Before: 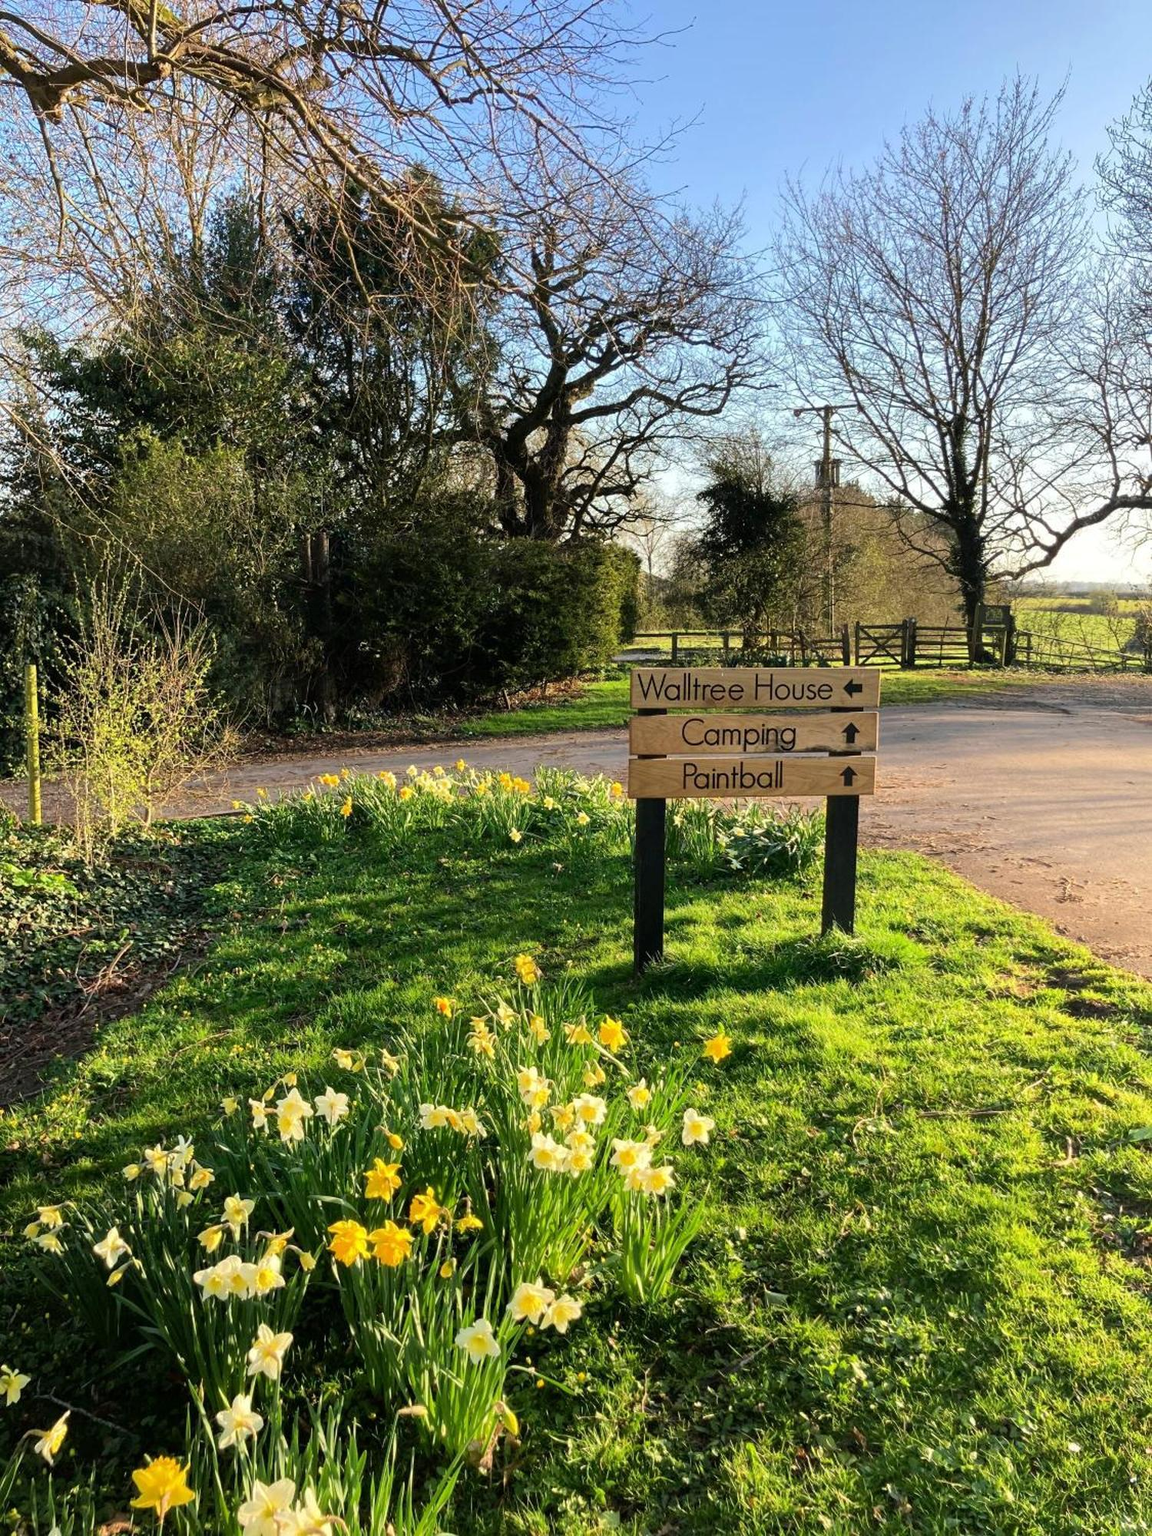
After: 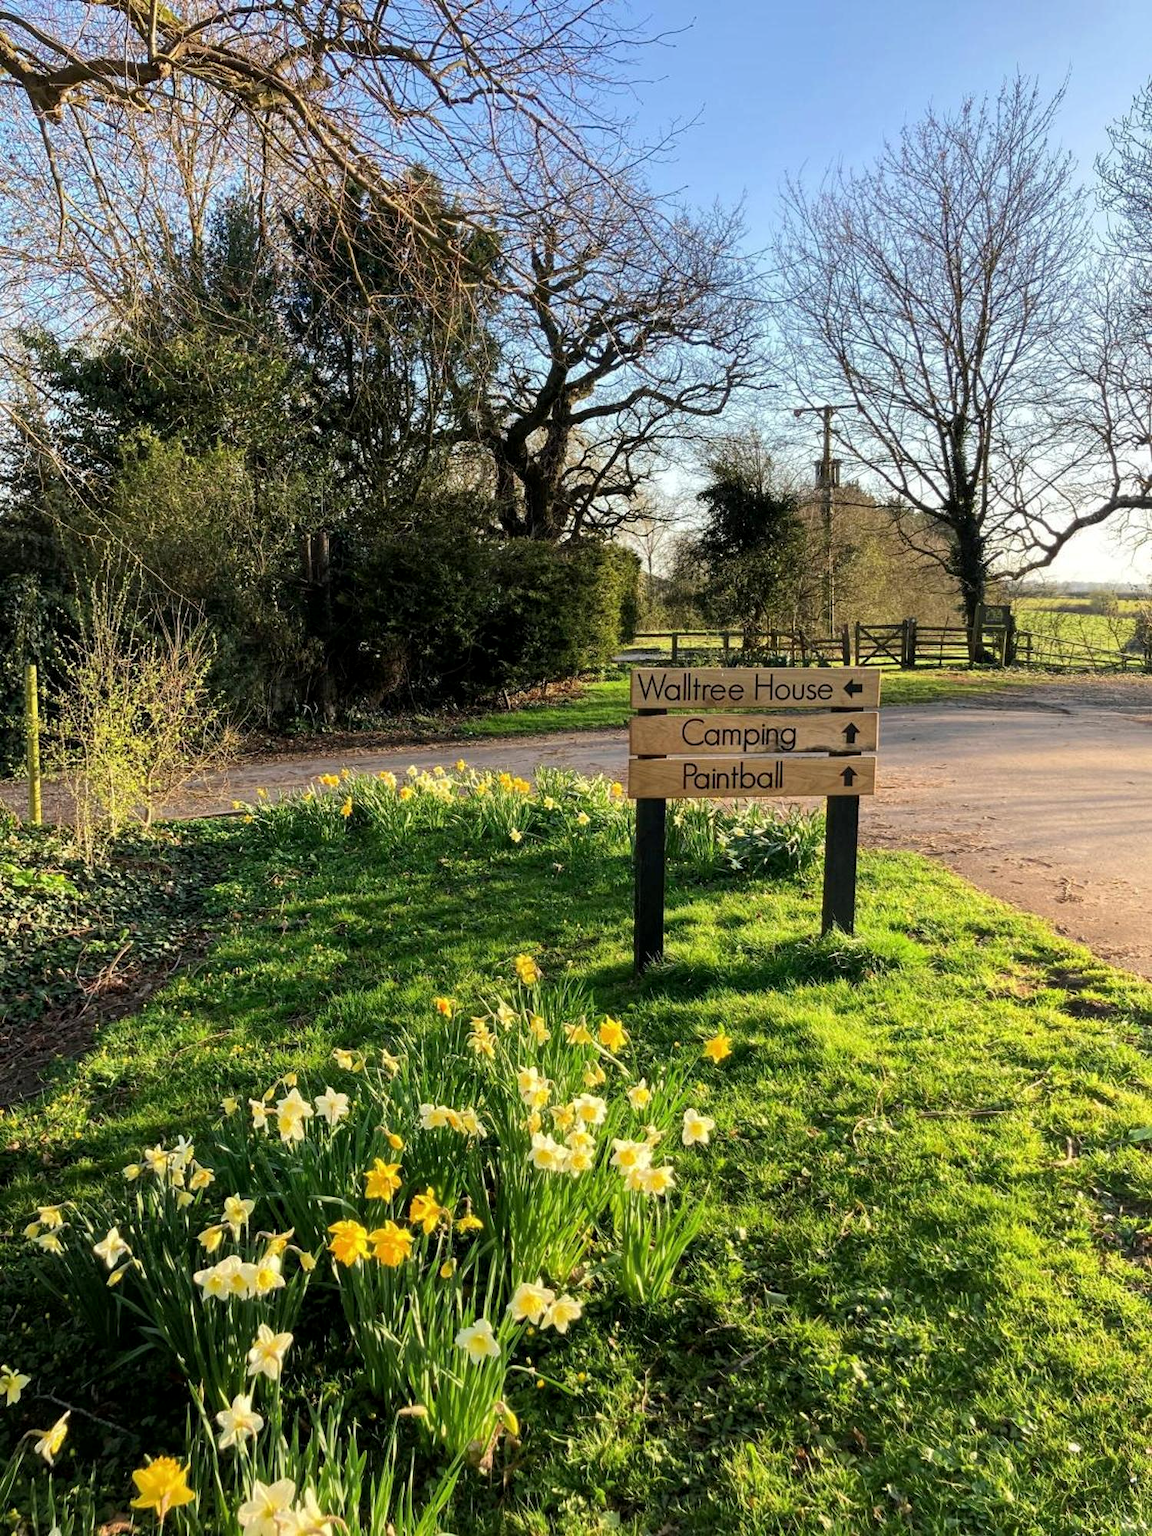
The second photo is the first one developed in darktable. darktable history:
exposure: exposure -0.048 EV, compensate highlight preservation false
local contrast: highlights 100%, shadows 100%, detail 120%, midtone range 0.2
